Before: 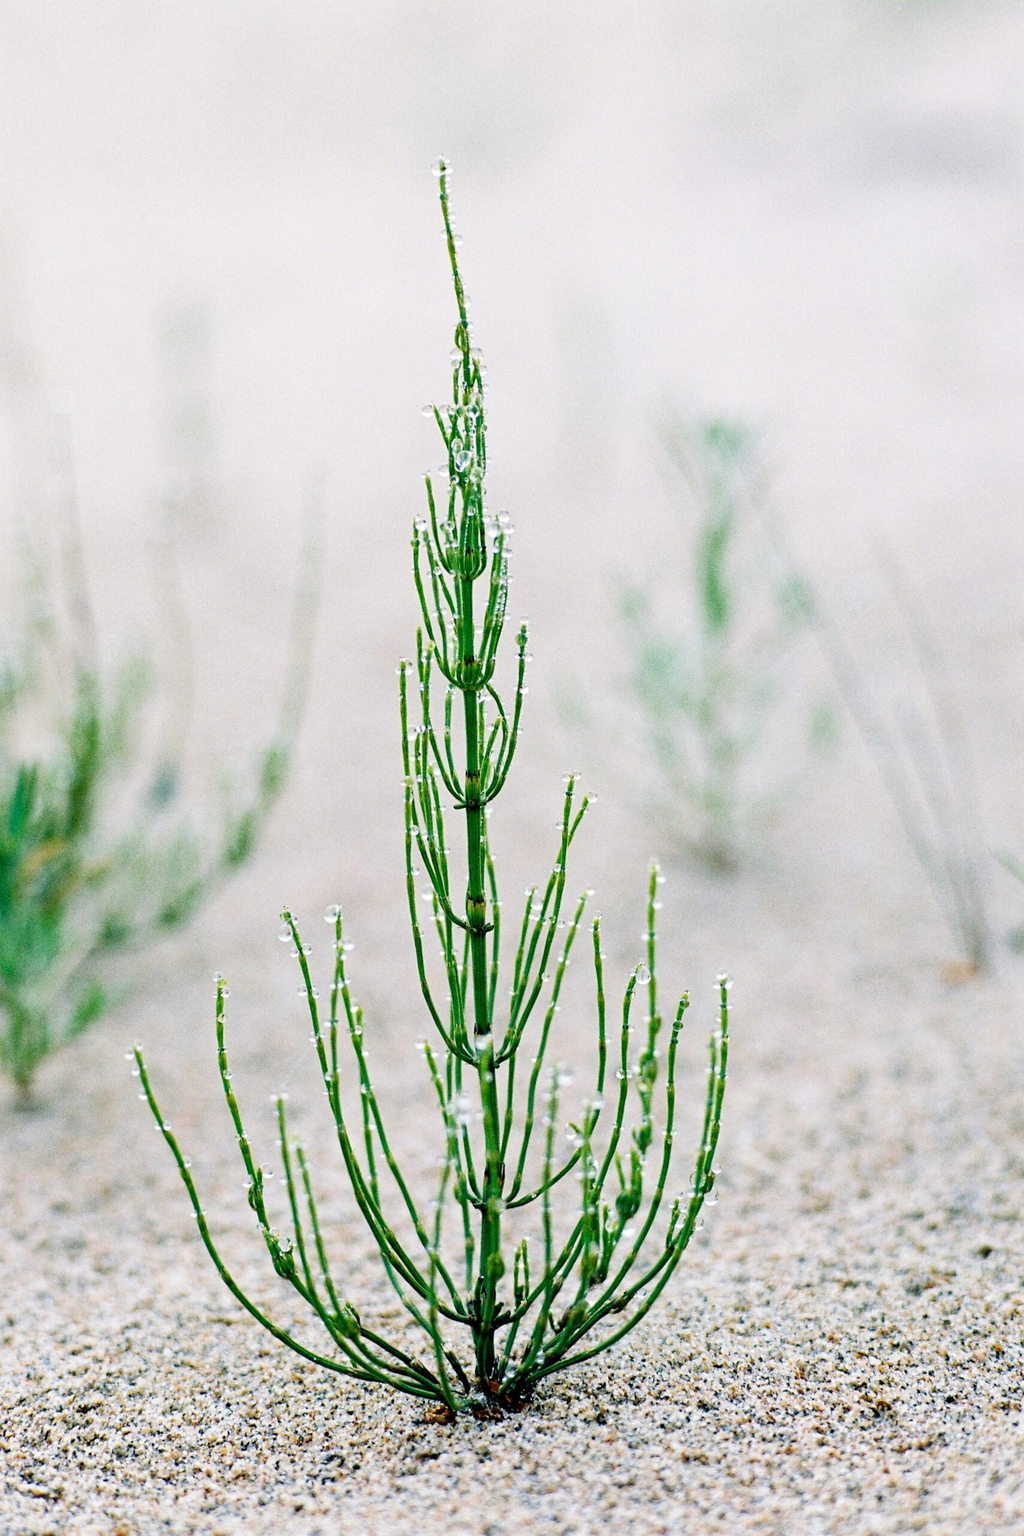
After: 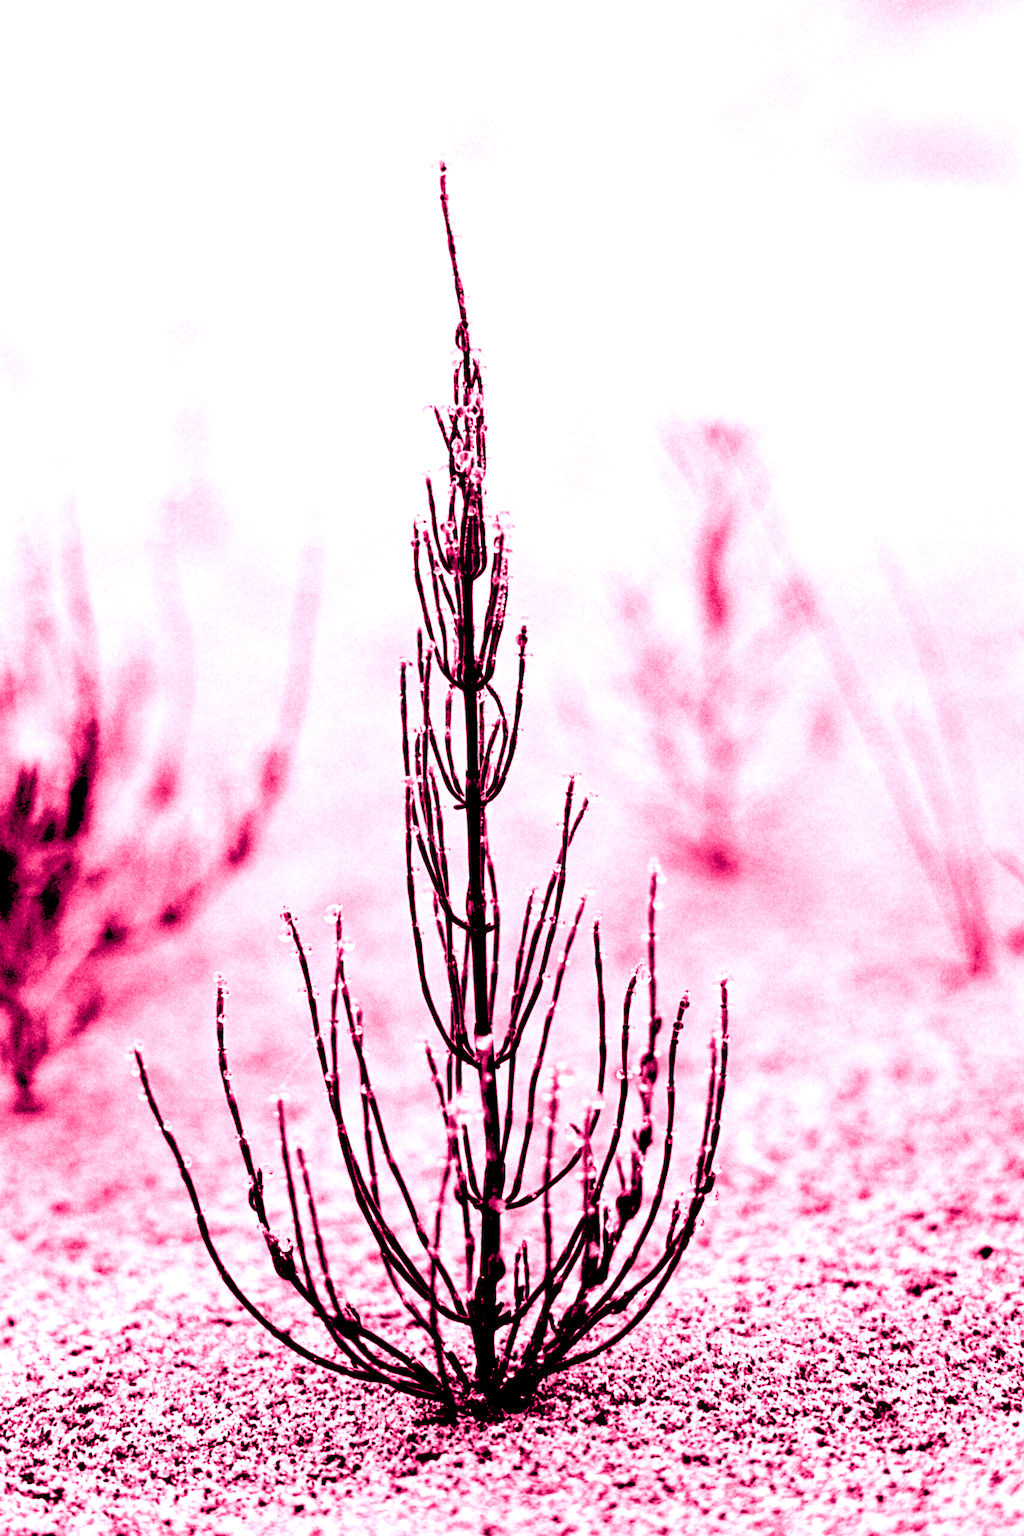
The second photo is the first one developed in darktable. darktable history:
color balance rgb: shadows lift › luminance -18.76%, shadows lift › chroma 35.44%, power › luminance -3.76%, power › hue 142.17°, highlights gain › chroma 7.5%, highlights gain › hue 184.75°, global offset › luminance -0.52%, global offset › chroma 0.91%, global offset › hue 173.36°, shadows fall-off 300%, white fulcrum 2 EV, highlights fall-off 300%, linear chroma grading › shadows 17.19%, linear chroma grading › highlights 61.12%, linear chroma grading › global chroma 50%, hue shift -150.52°, perceptual brilliance grading › global brilliance 12%, mask middle-gray fulcrum 100%, contrast gray fulcrum 38.43%, contrast 35.15%, saturation formula JzAzBz (2021)
rgb levels: levels [[0.029, 0.461, 0.922], [0, 0.5, 1], [0, 0.5, 1]]
lowpass: radius 0.76, contrast 1.56, saturation 0, unbound 0
